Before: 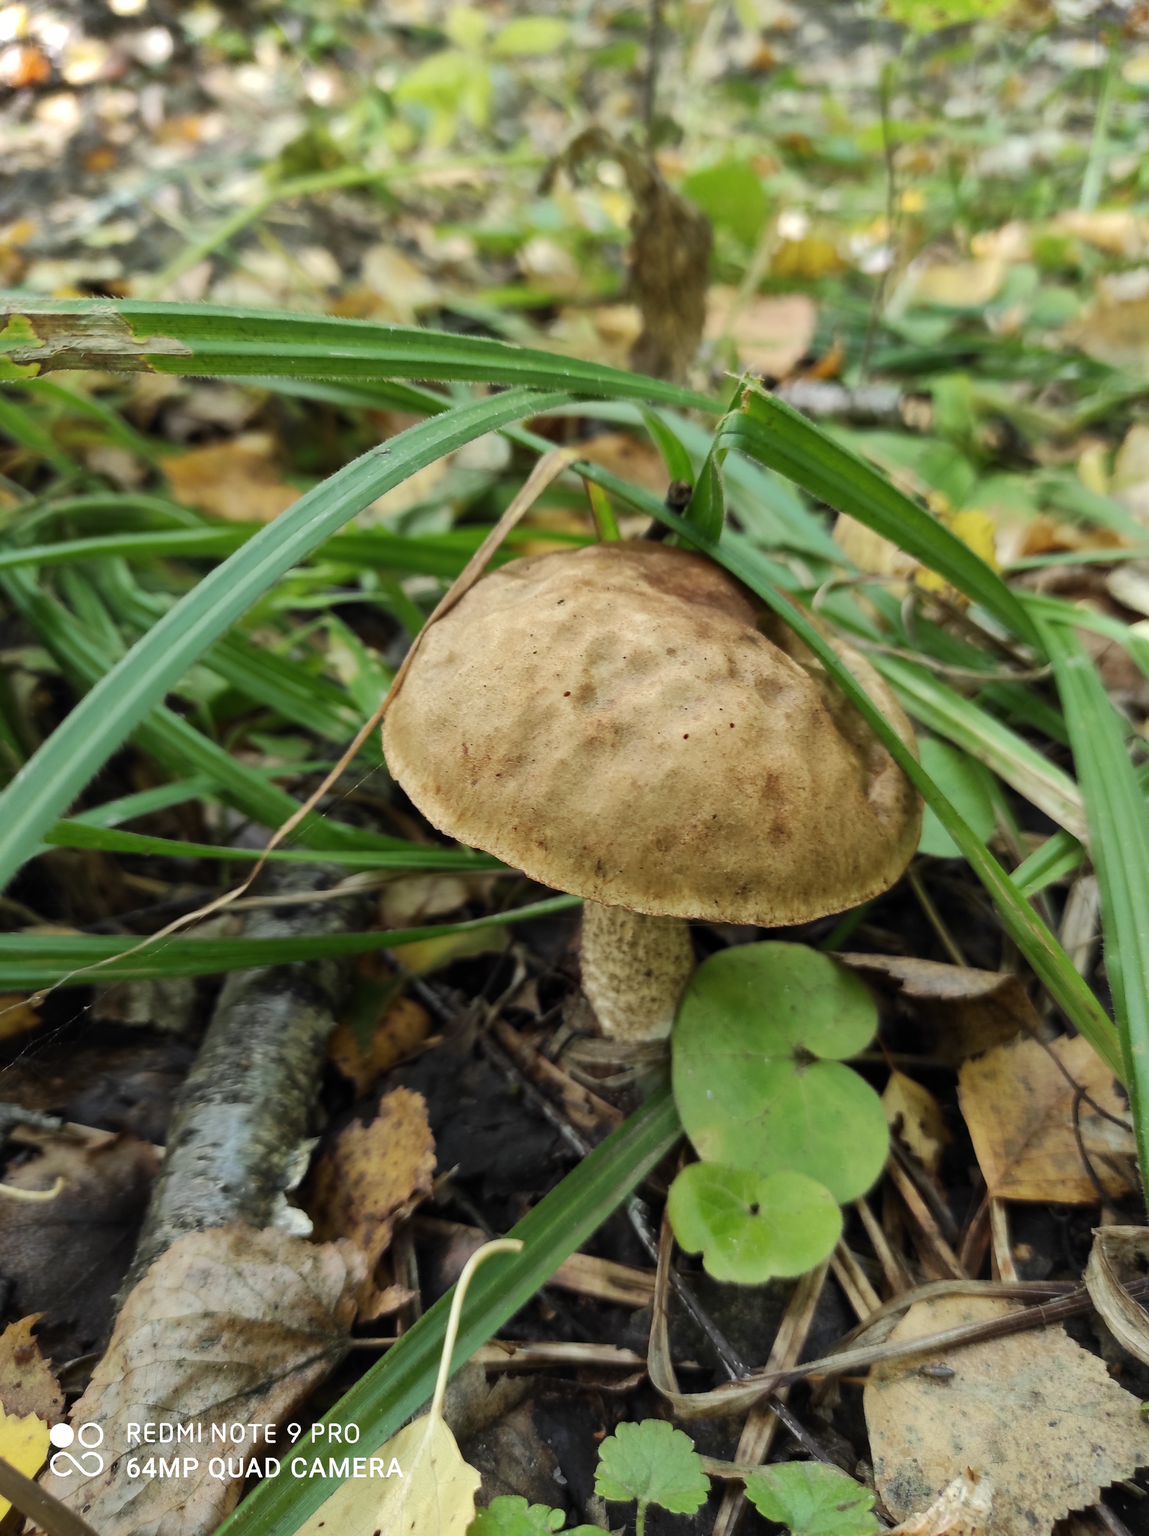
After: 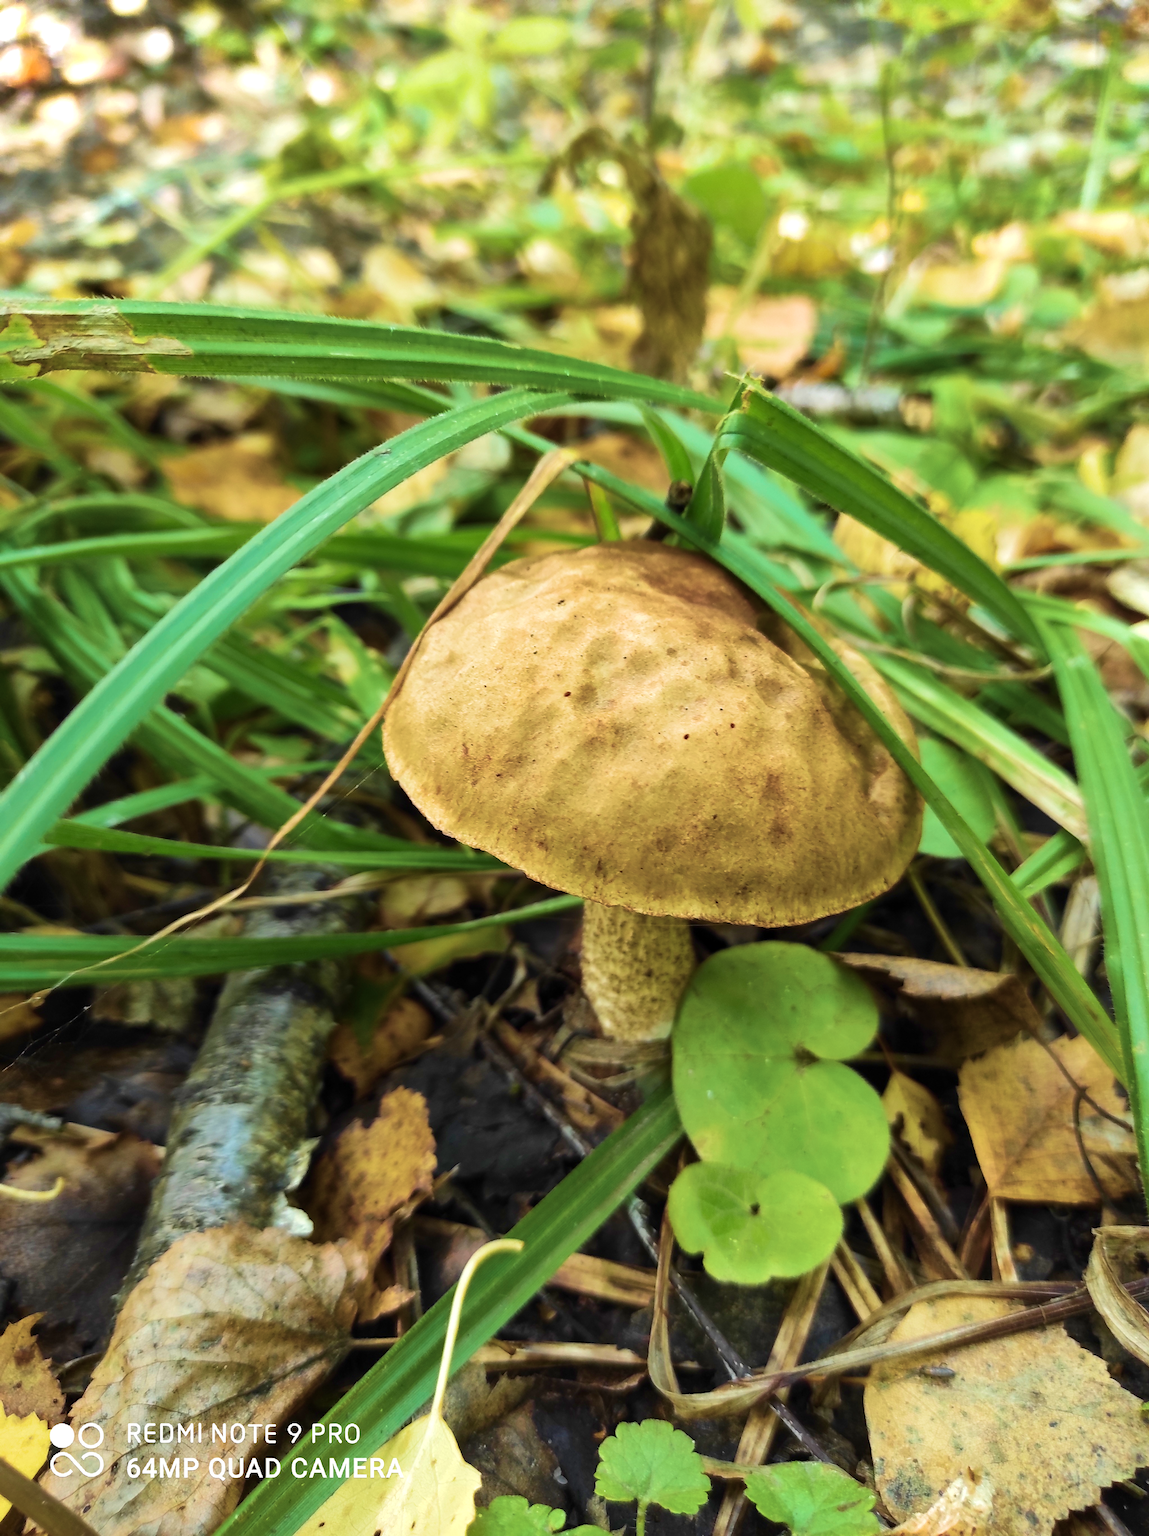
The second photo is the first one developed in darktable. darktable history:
exposure: exposure 0.375 EV, compensate exposure bias true, compensate highlight preservation false
velvia: strength 75%
